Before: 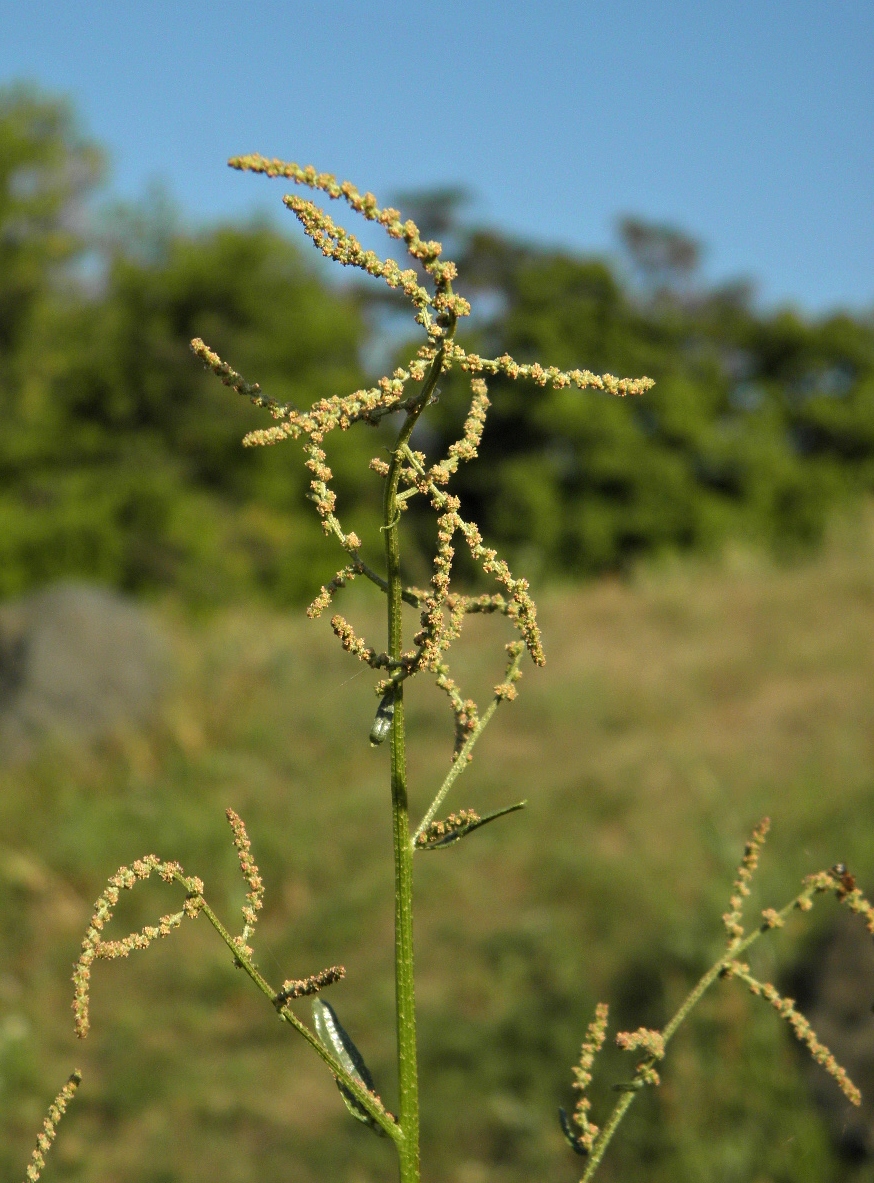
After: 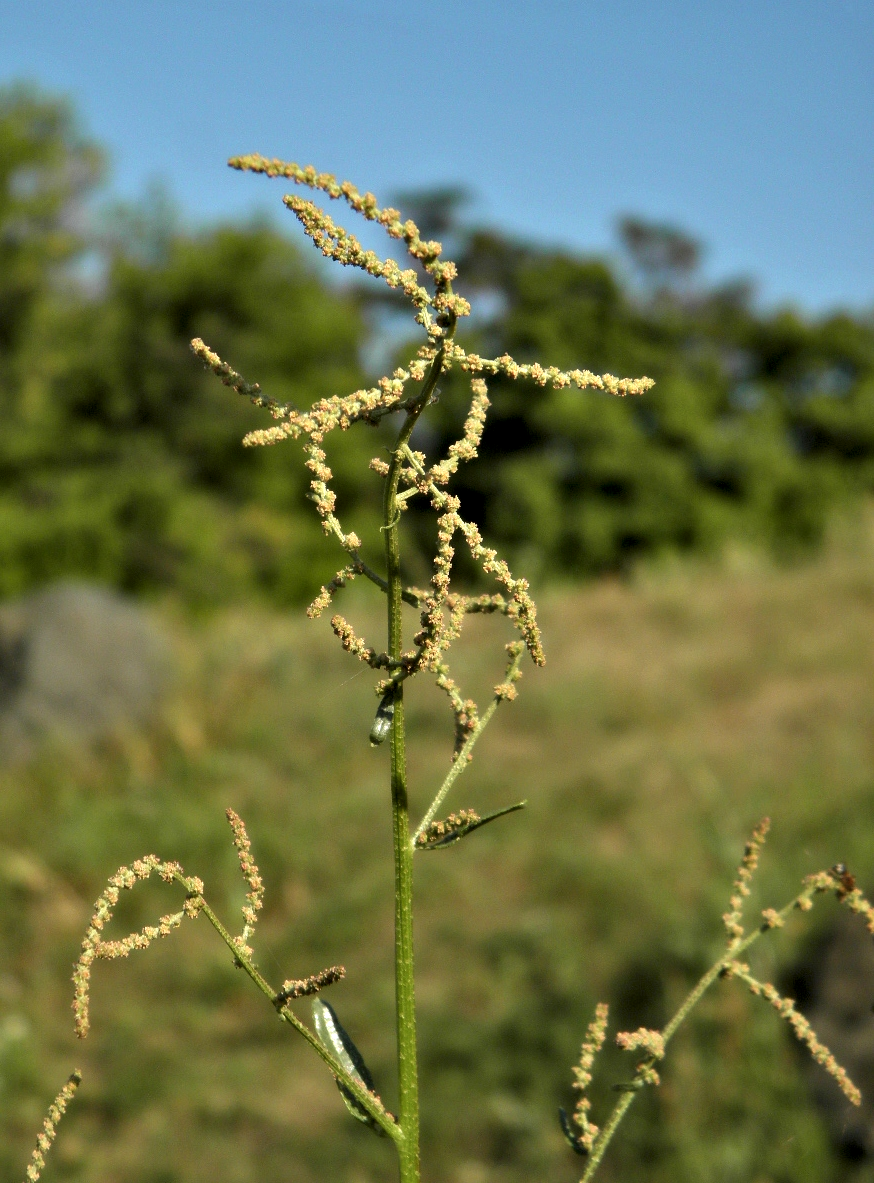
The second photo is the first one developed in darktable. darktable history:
contrast equalizer: octaves 7, y [[0.514, 0.573, 0.581, 0.508, 0.5, 0.5], [0.5 ×6], [0.5 ×6], [0 ×6], [0 ×6]]
